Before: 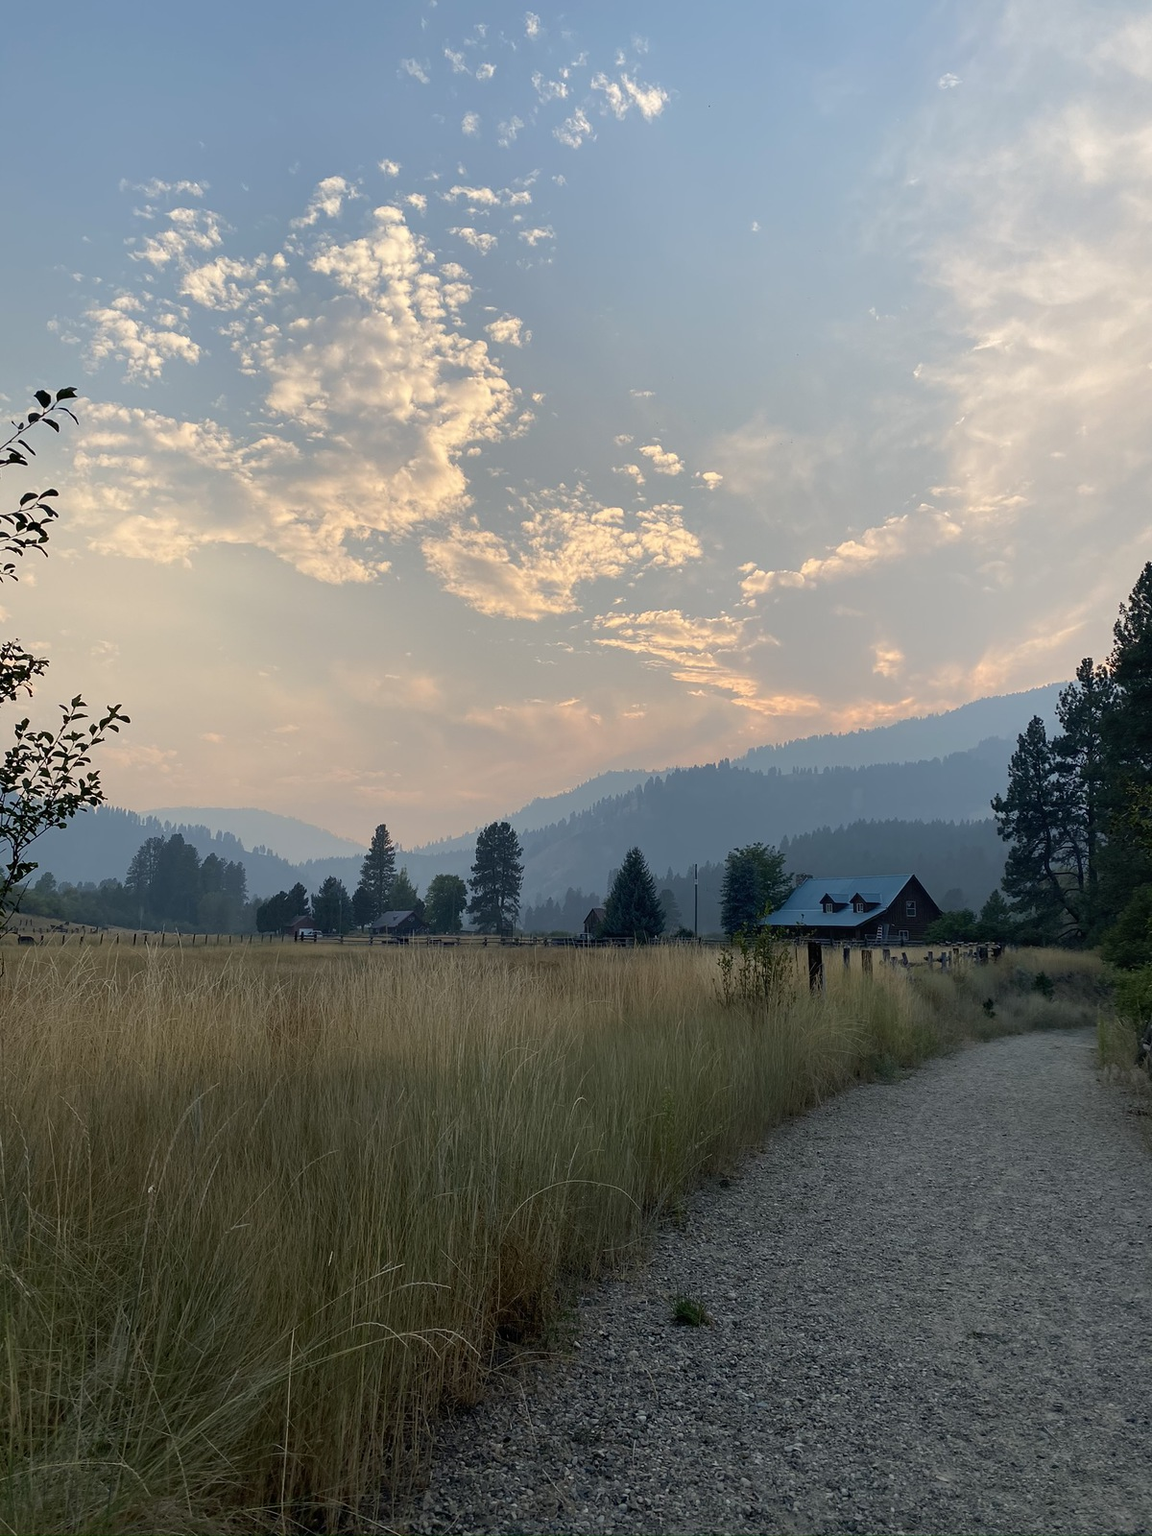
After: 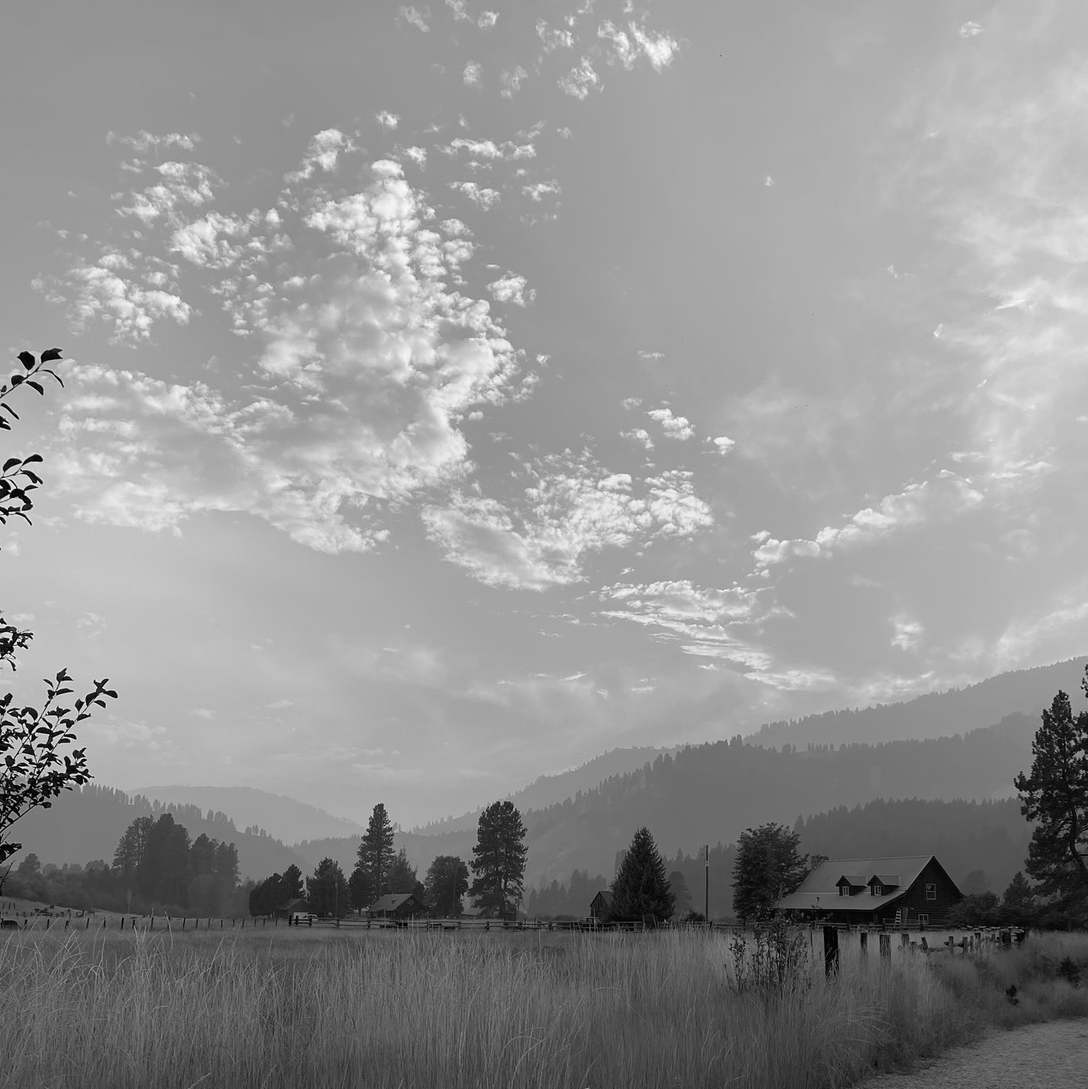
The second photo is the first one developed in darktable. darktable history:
crop: left 1.509%, top 3.452%, right 7.696%, bottom 28.452%
monochrome: a 16.01, b -2.65, highlights 0.52
